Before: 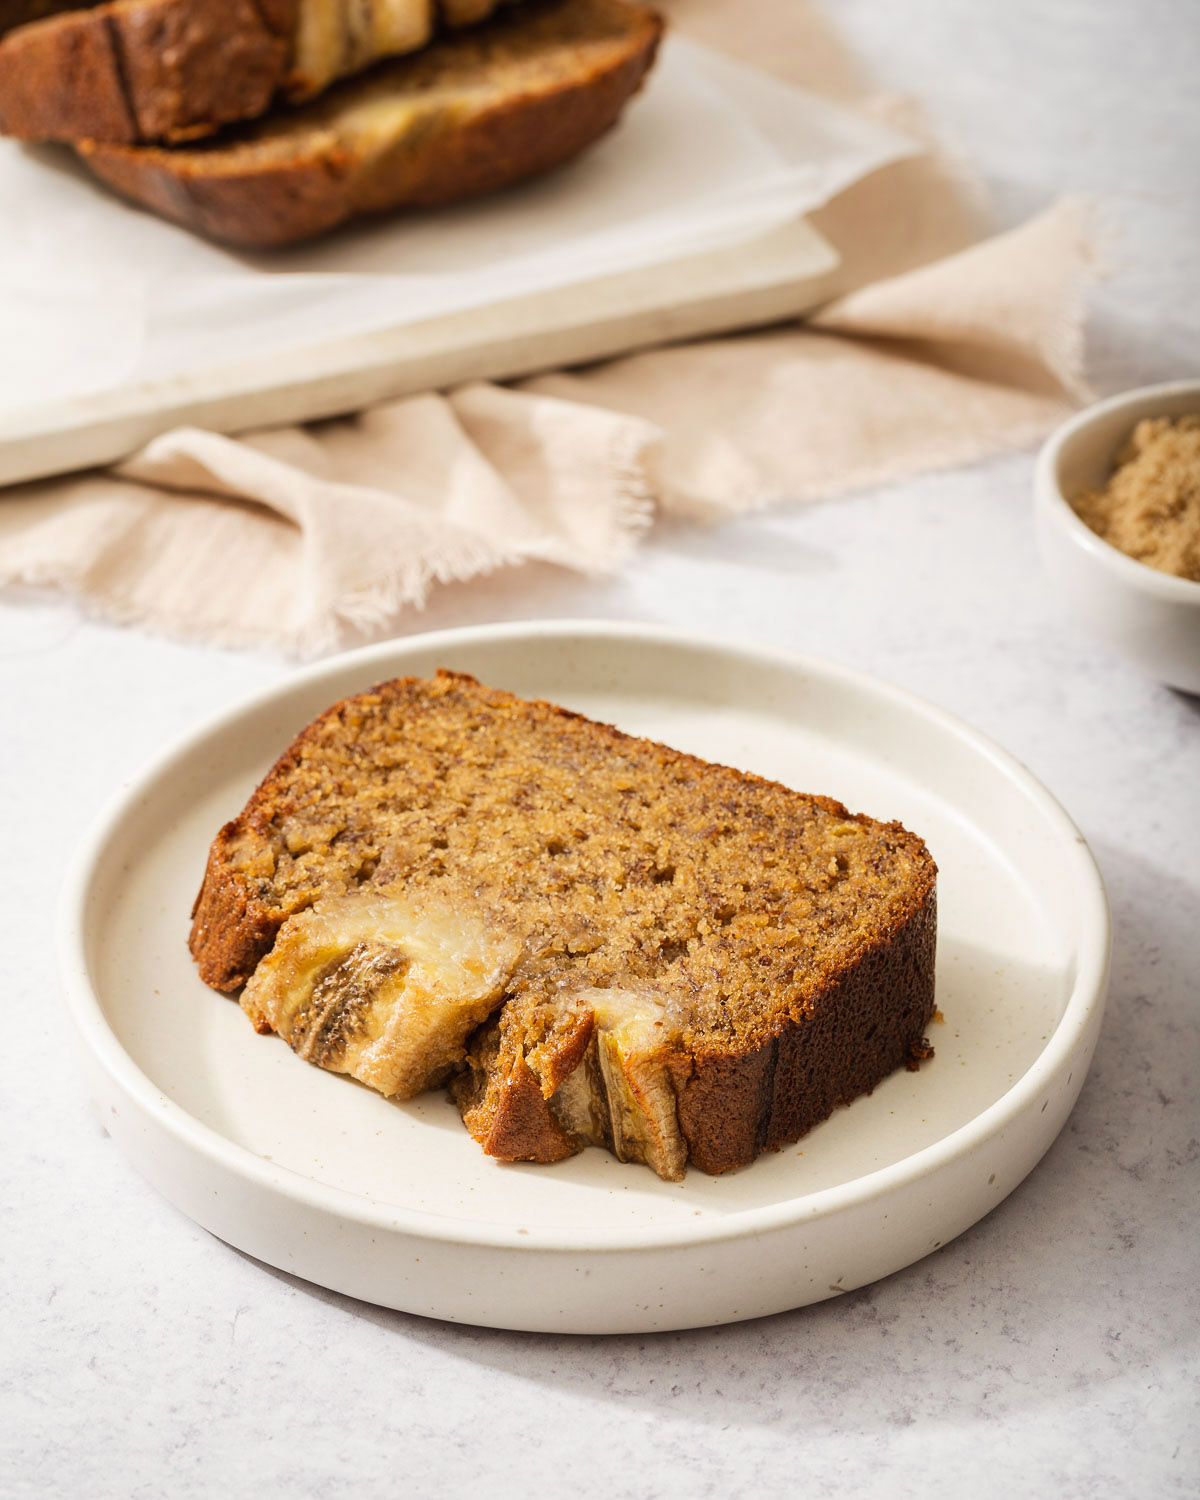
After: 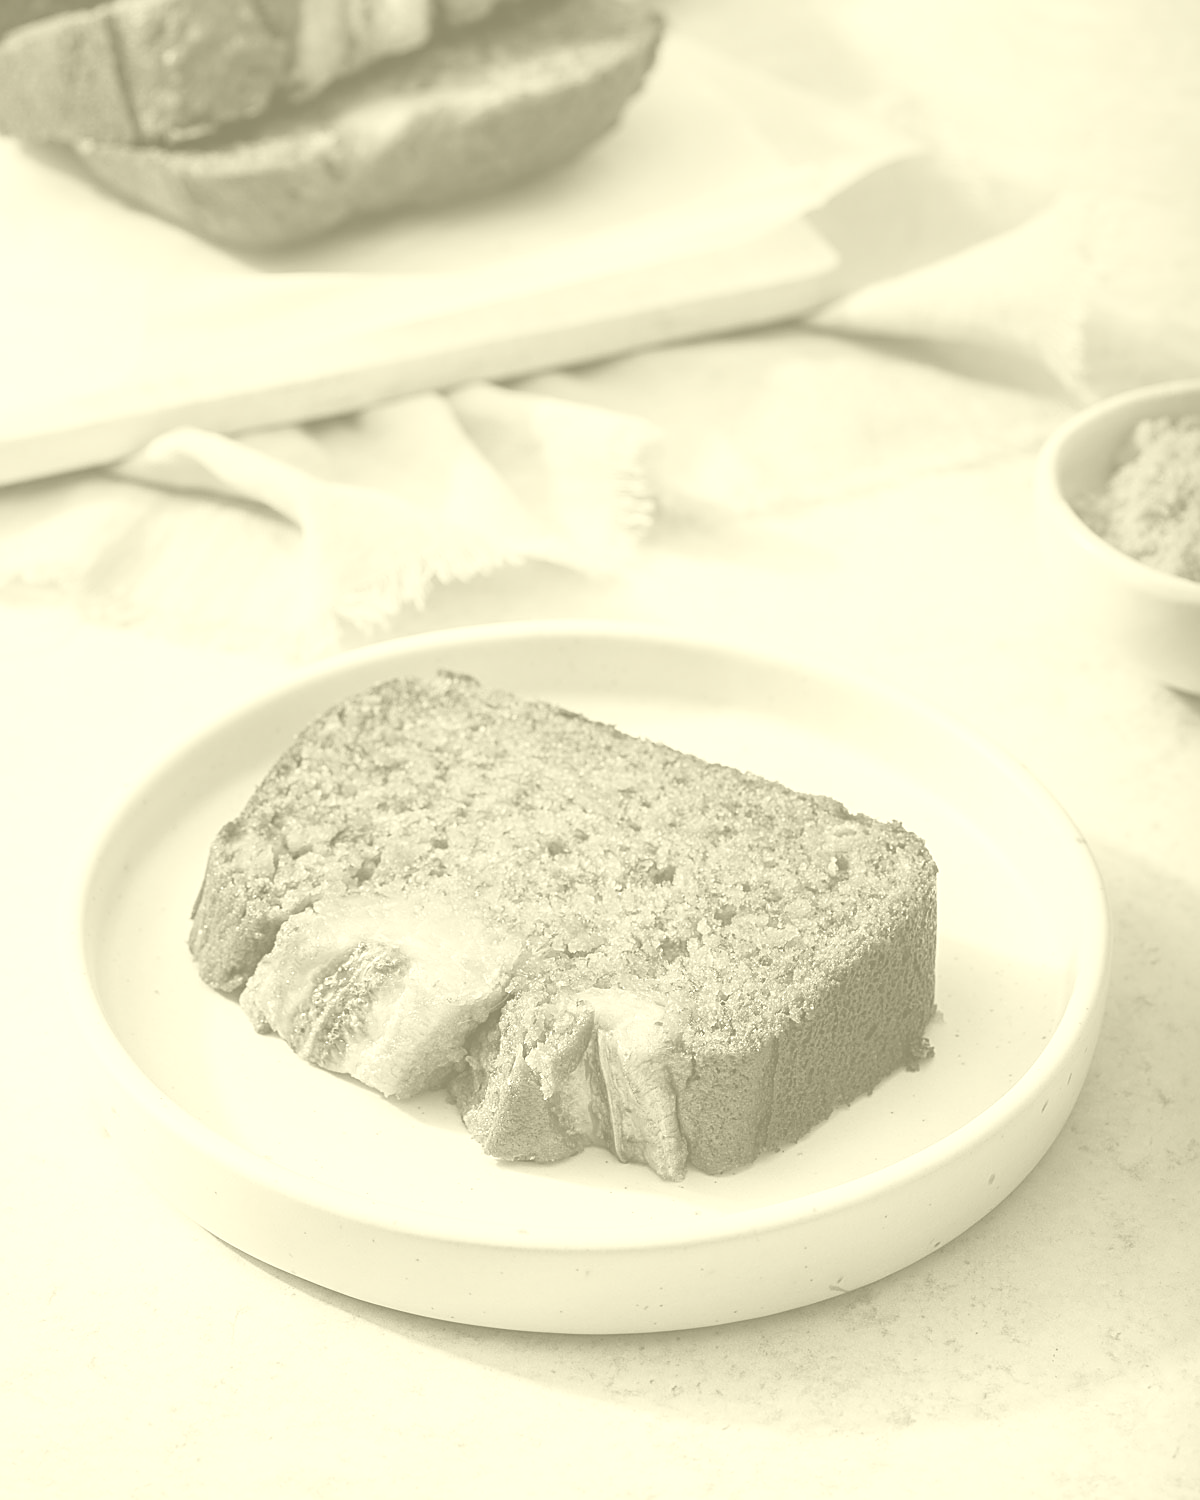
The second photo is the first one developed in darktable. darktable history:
colorize: hue 43.2°, saturation 40%, version 1
sharpen: on, module defaults
color correction: highlights a* 15.03, highlights b* -25.07
